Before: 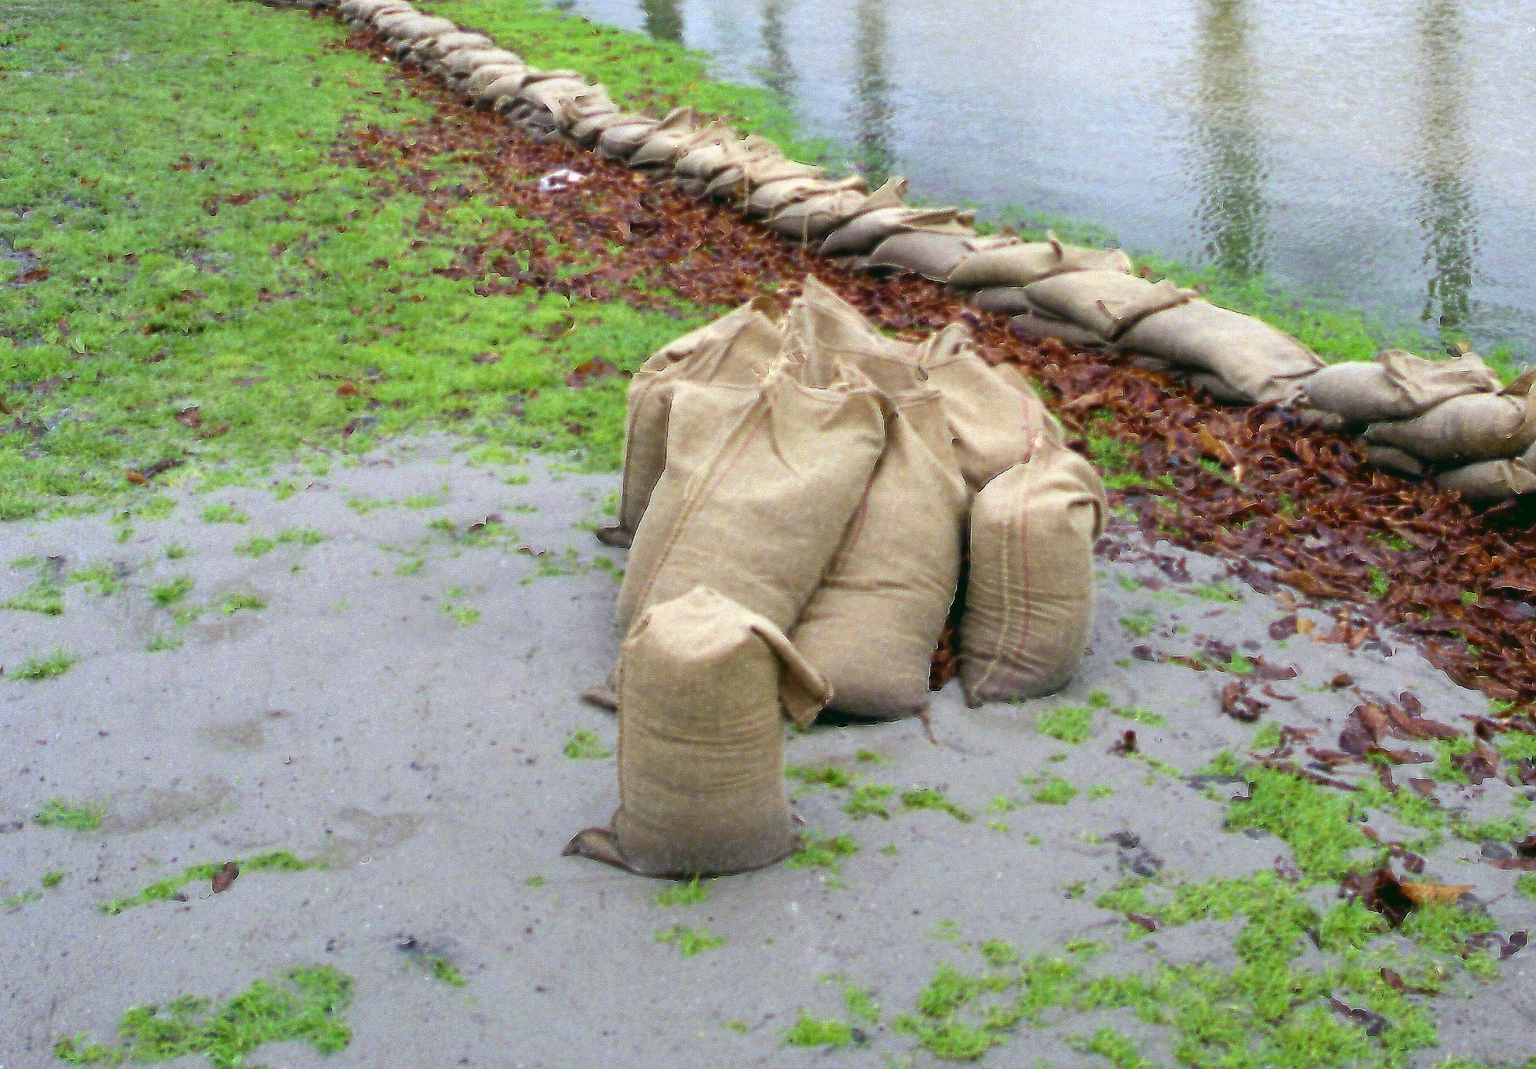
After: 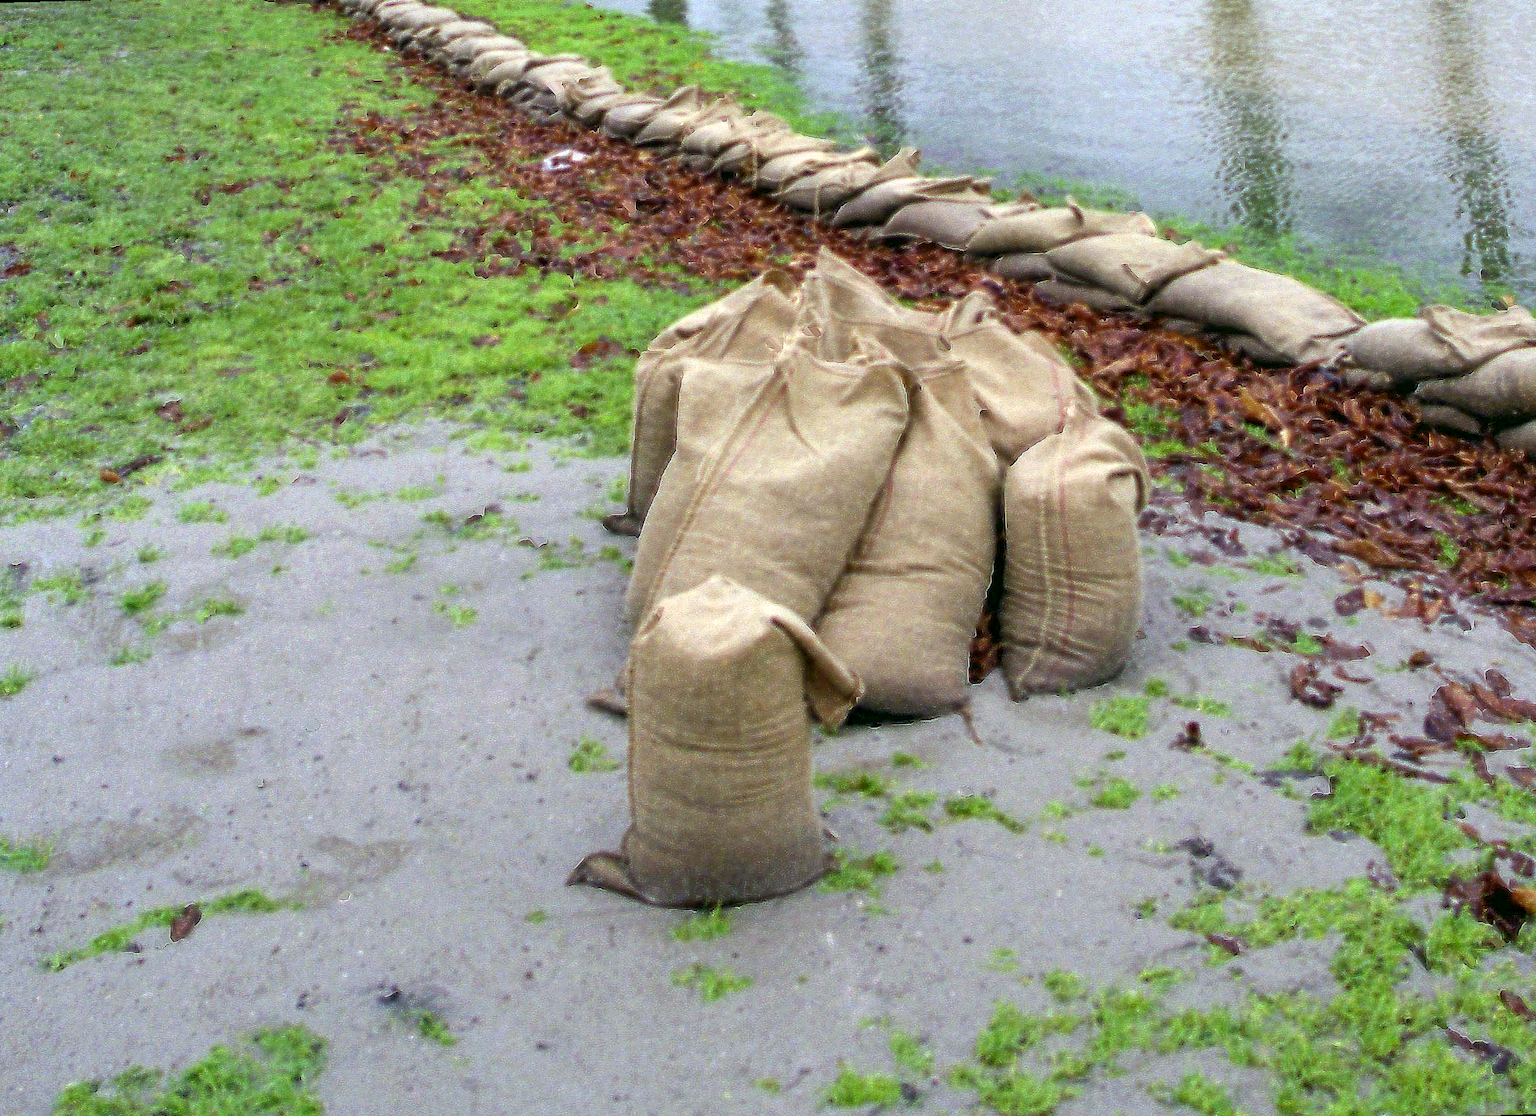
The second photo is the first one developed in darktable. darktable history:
local contrast: on, module defaults
rotate and perspective: rotation -1.68°, lens shift (vertical) -0.146, crop left 0.049, crop right 0.912, crop top 0.032, crop bottom 0.96
